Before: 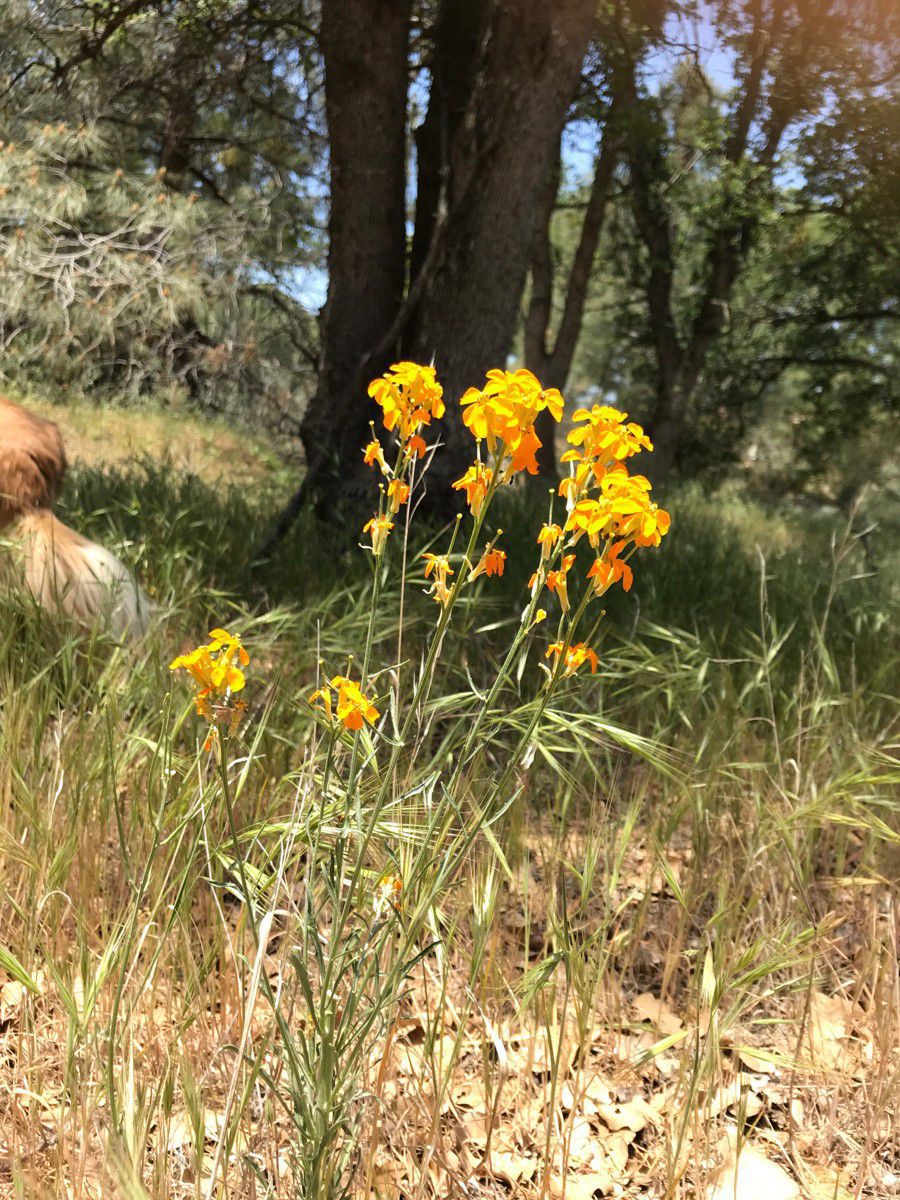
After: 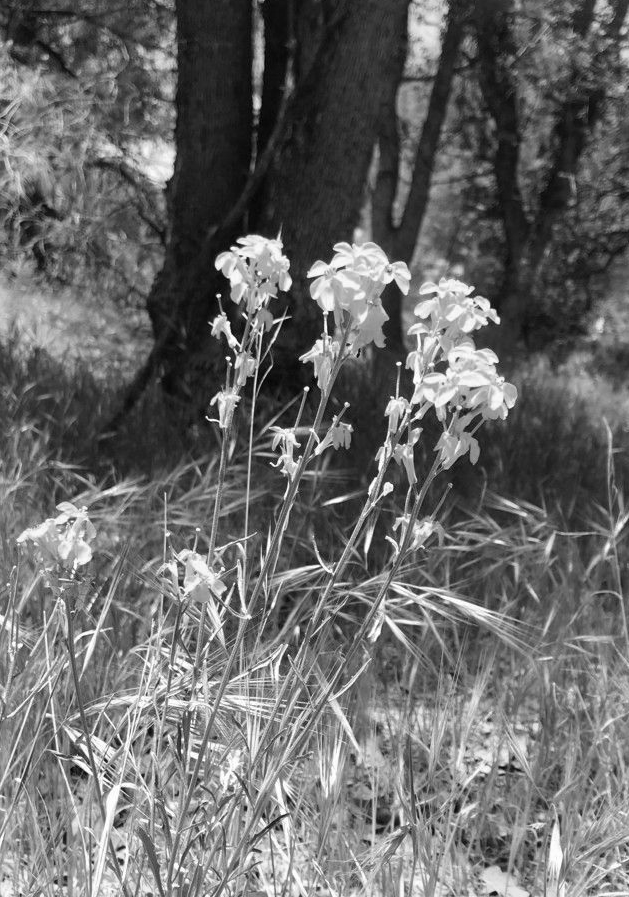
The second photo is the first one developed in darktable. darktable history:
crop and rotate: left 17.046%, top 10.659%, right 12.989%, bottom 14.553%
contrast brightness saturation: saturation -1
white balance: red 1.029, blue 0.92
